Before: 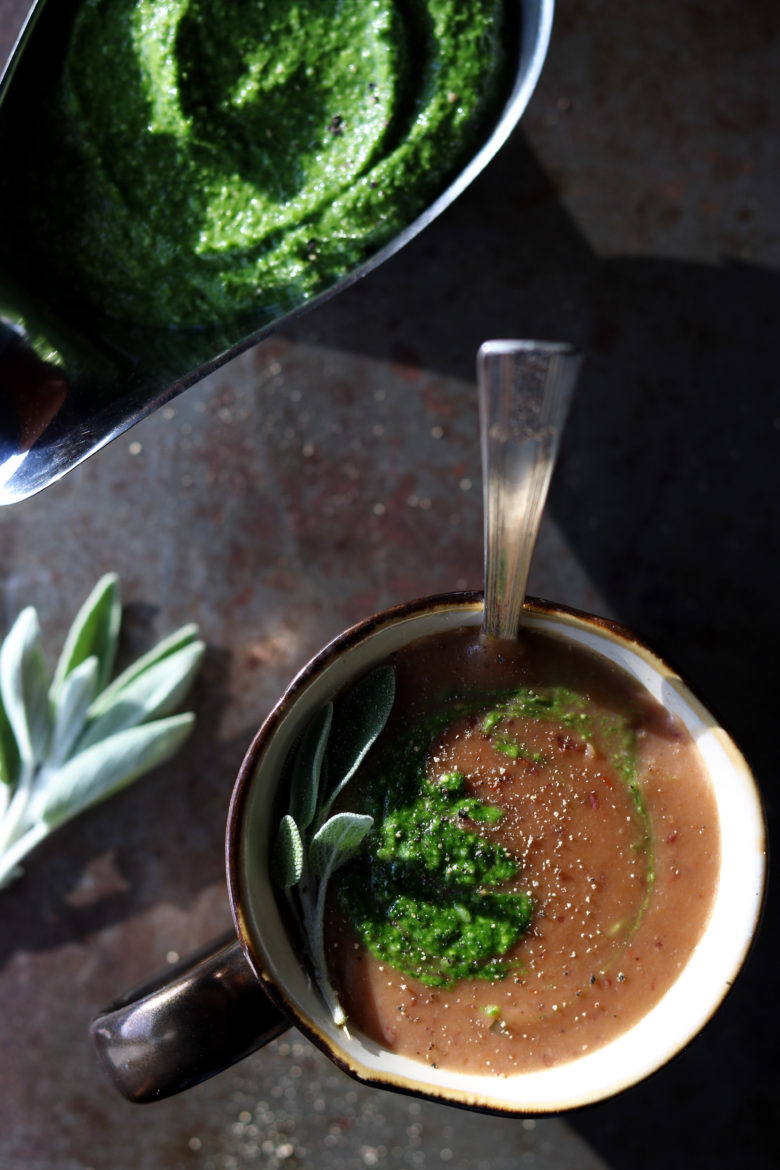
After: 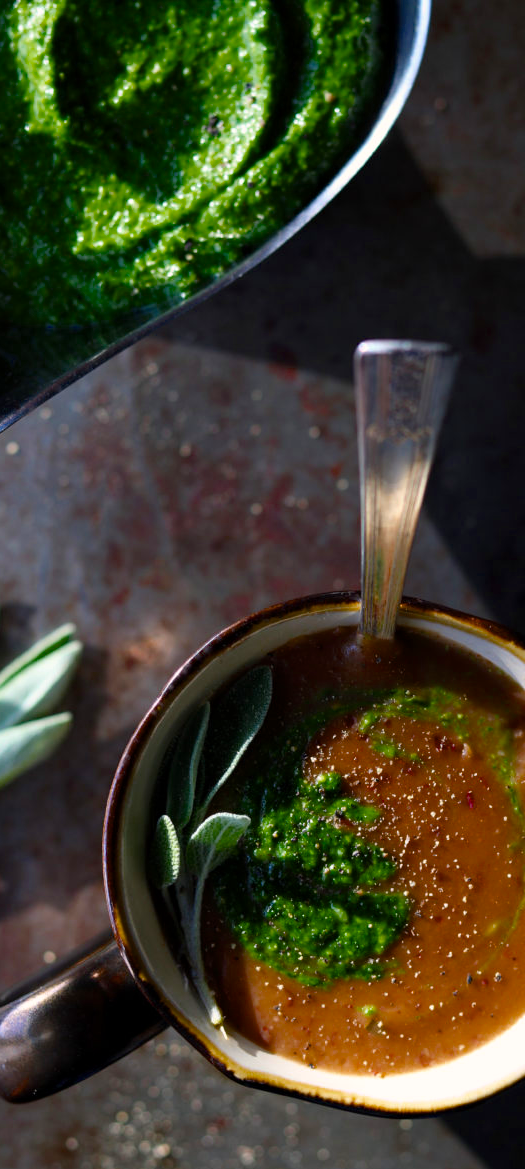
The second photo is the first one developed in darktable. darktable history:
crop and rotate: left 15.771%, right 16.802%
color balance rgb: highlights gain › chroma 1.118%, highlights gain › hue 60.05°, perceptual saturation grading › global saturation 30.296%, global vibrance 10.508%, saturation formula JzAzBz (2021)
